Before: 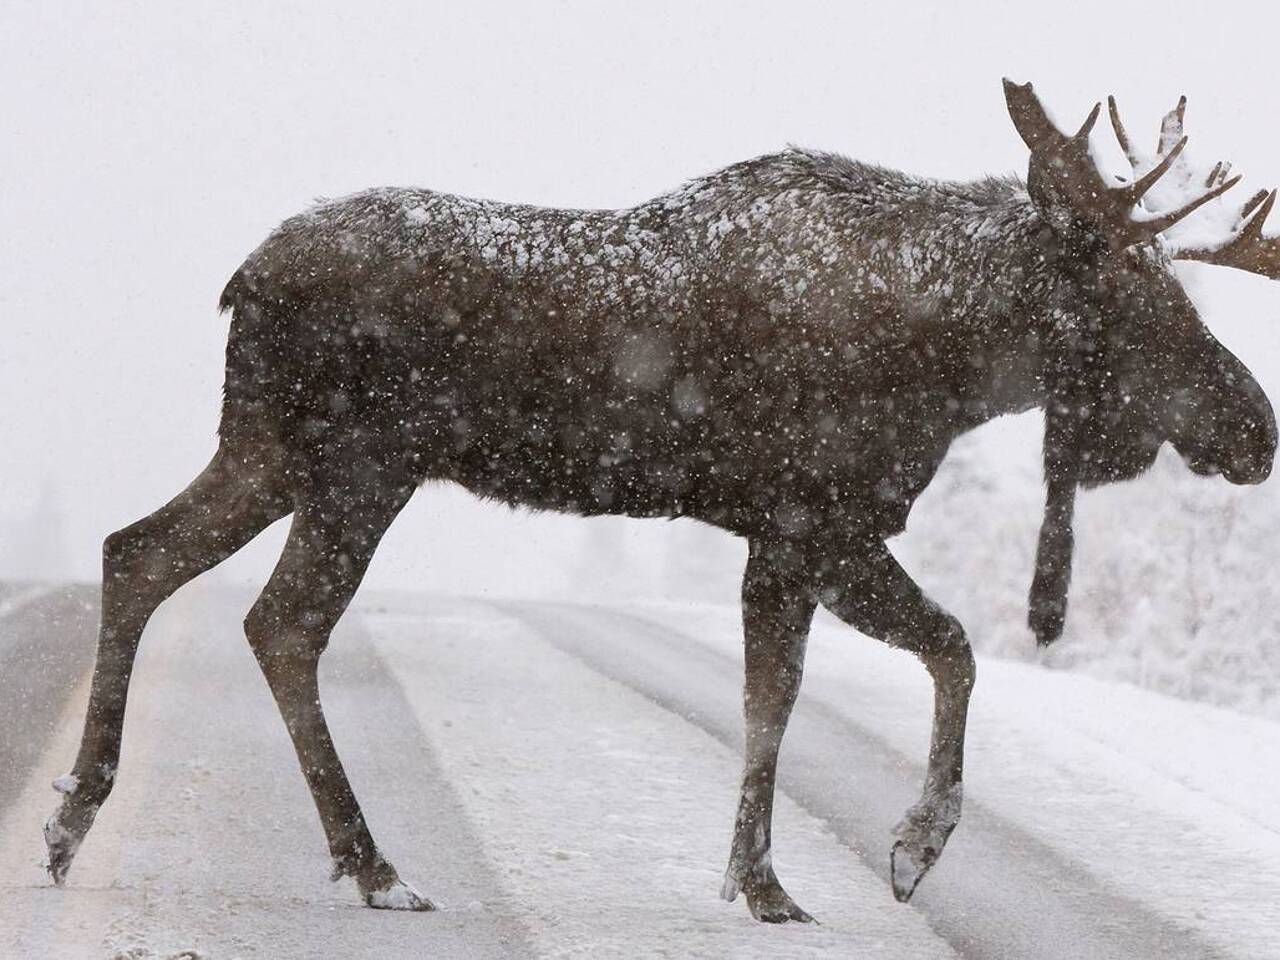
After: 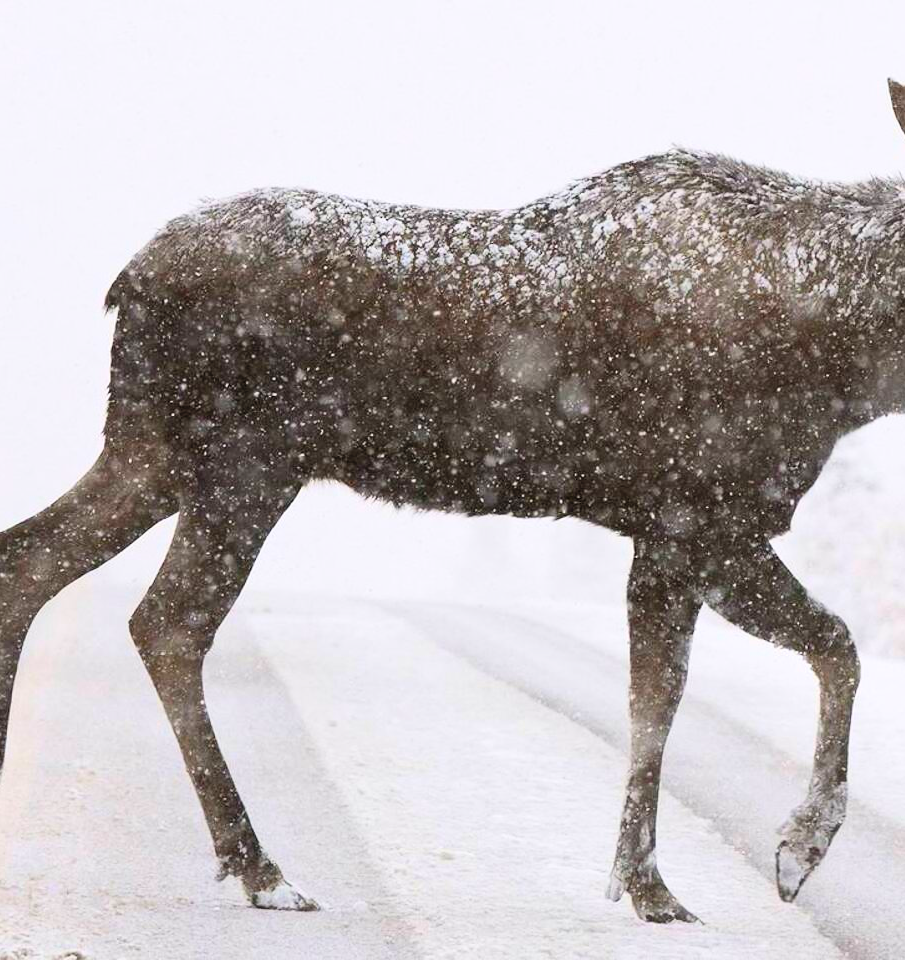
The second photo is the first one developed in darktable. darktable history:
contrast brightness saturation: contrast 0.241, brightness 0.257, saturation 0.391
crop and rotate: left 9.03%, right 20.242%
